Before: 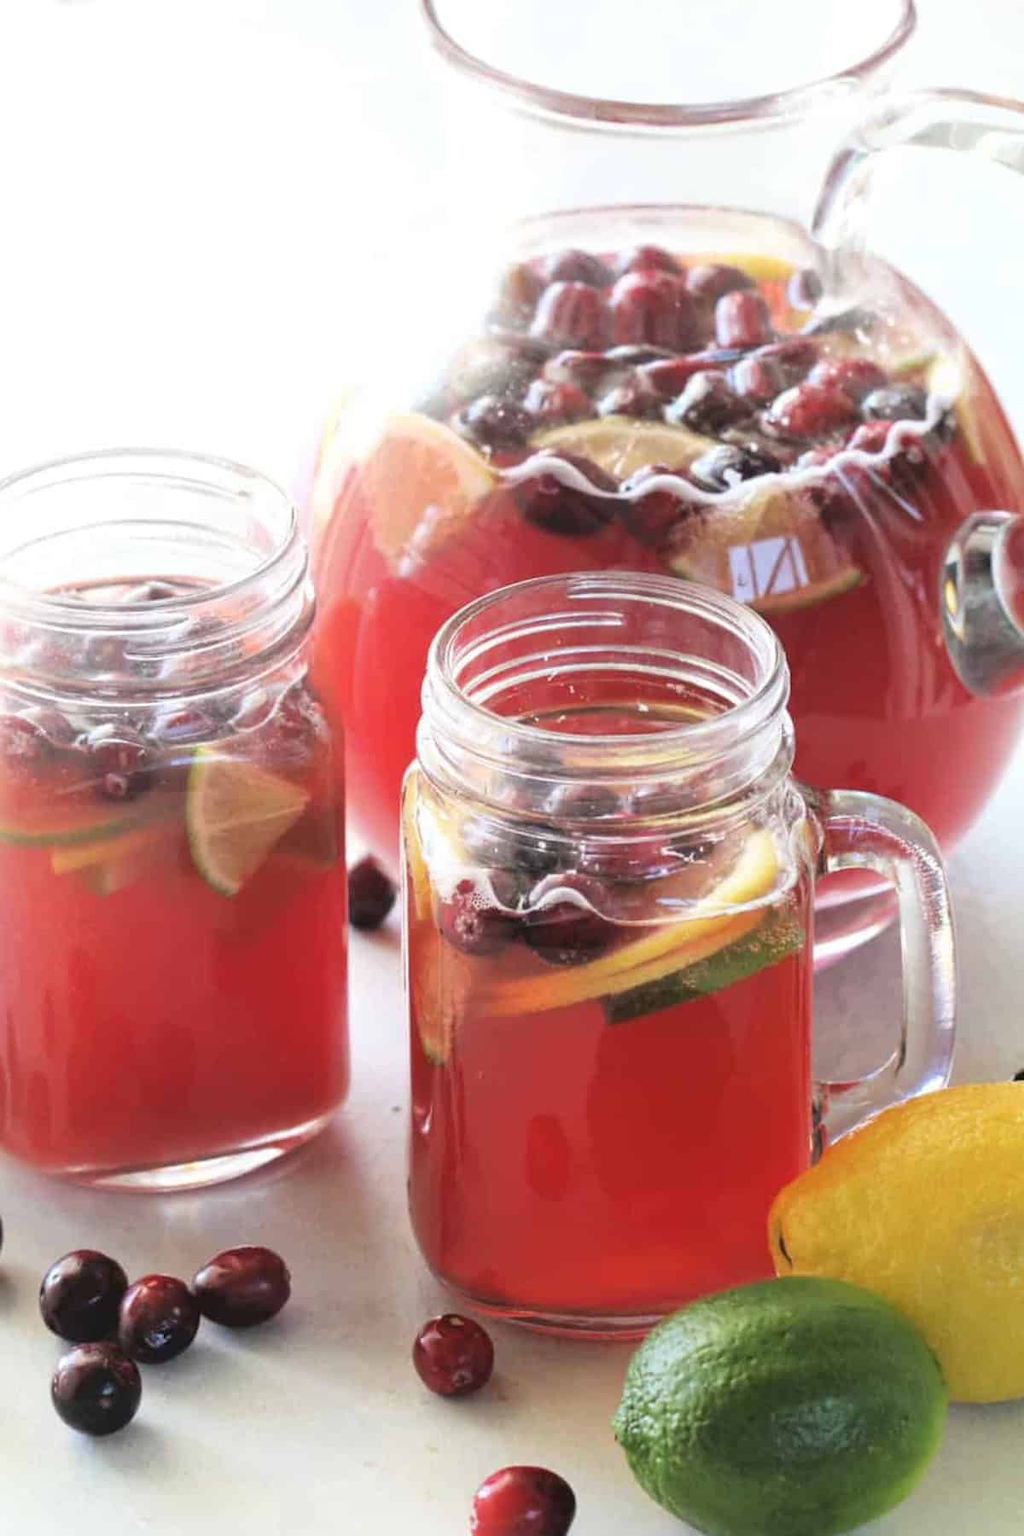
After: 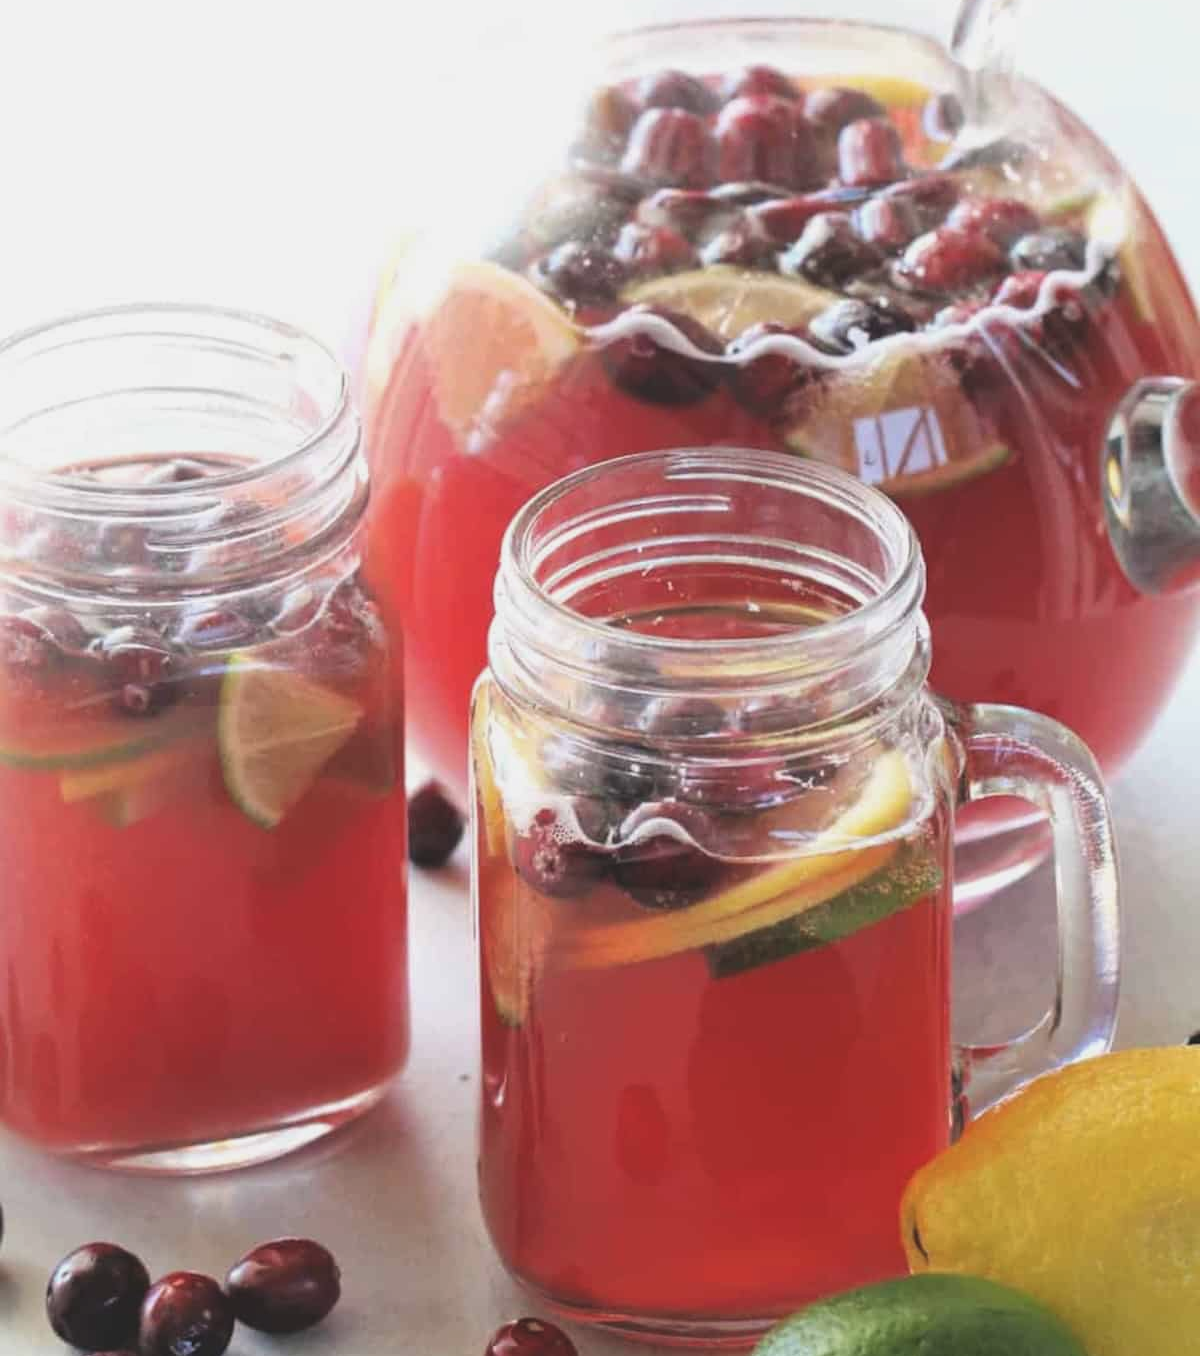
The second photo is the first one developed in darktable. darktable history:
exposure: black level correction -0.012, exposure -0.186 EV, compensate highlight preservation false
crop and rotate: top 12.375%, bottom 12.285%
